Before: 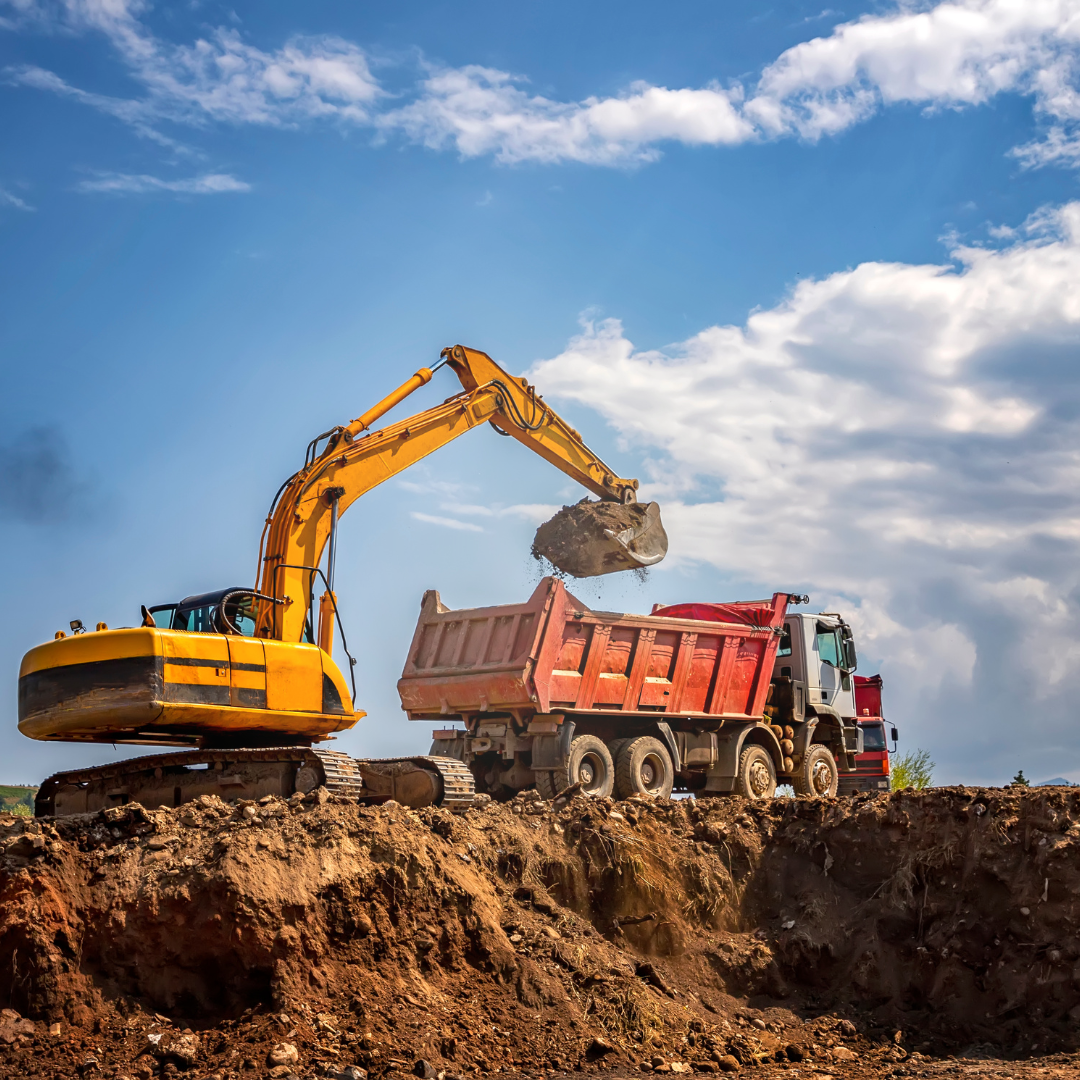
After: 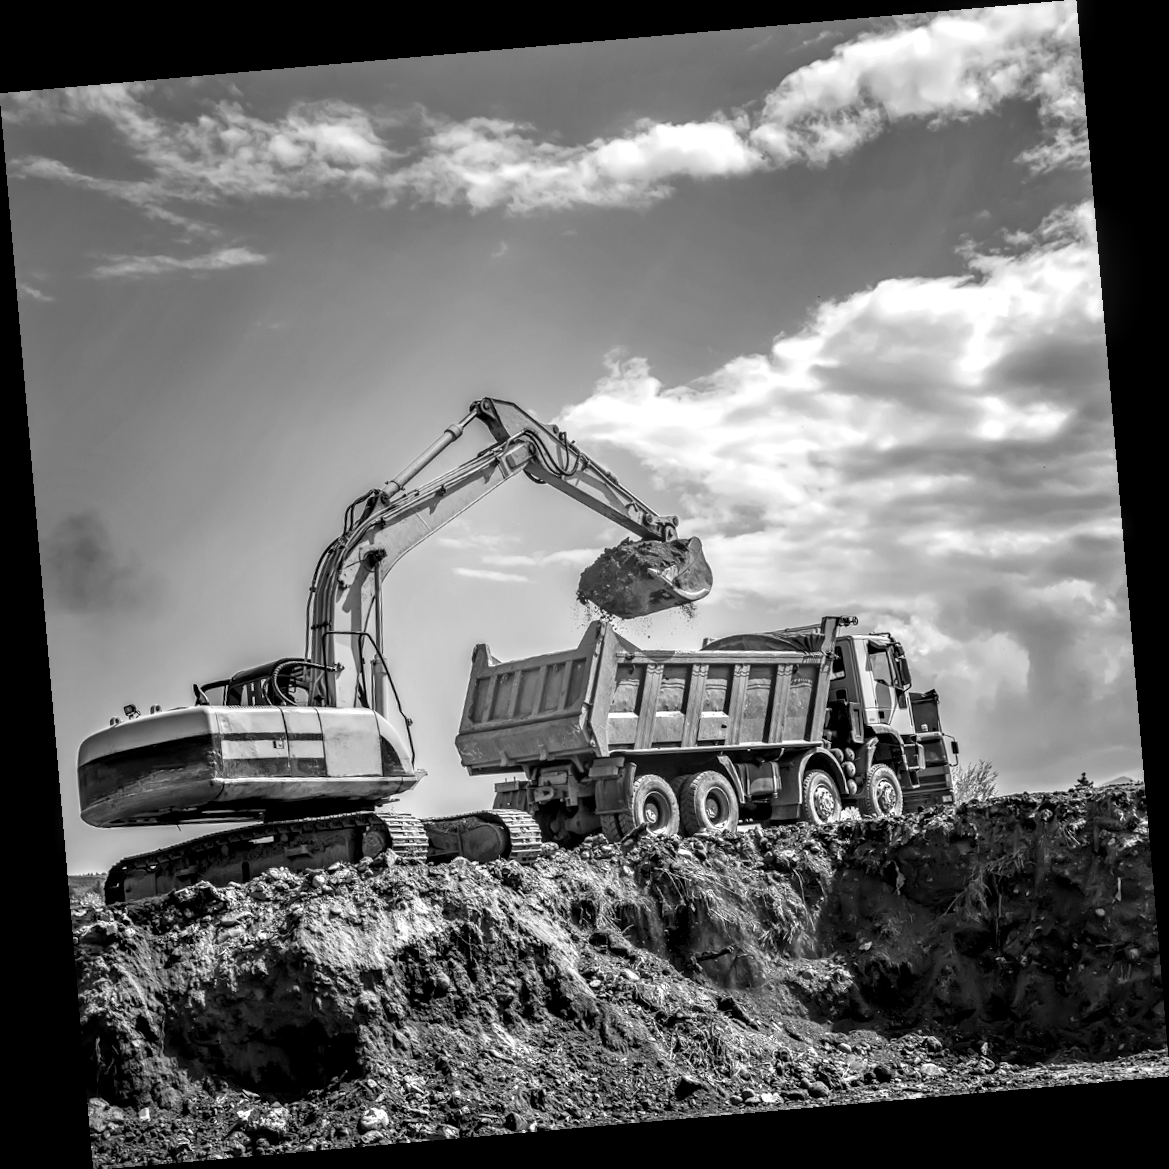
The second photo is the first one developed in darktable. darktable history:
local contrast: highlights 65%, shadows 54%, detail 169%, midtone range 0.514
color correction: highlights a* 1.59, highlights b* -1.7, saturation 2.48
color calibration: illuminant as shot in camera, x 0.358, y 0.373, temperature 4628.91 K
rotate and perspective: rotation -4.98°, automatic cropping off
monochrome: a 32, b 64, size 2.3
